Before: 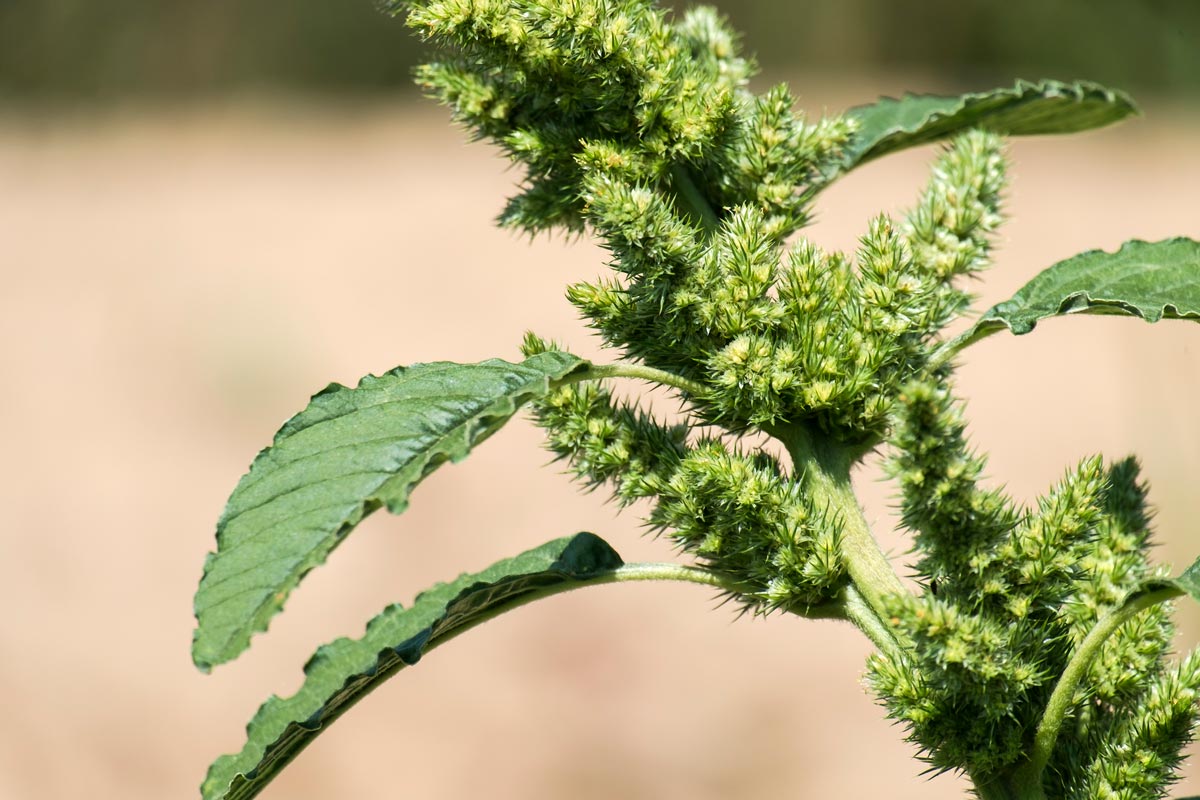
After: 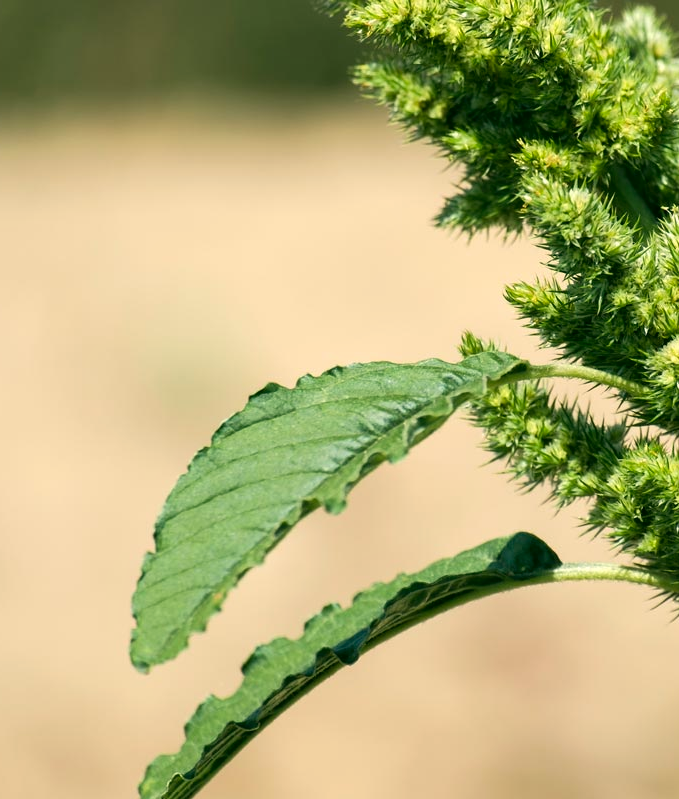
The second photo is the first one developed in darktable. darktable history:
tone equalizer: -8 EV 0.064 EV, mask exposure compensation -0.49 EV
color correction: highlights a* -0.573, highlights b* 9.52, shadows a* -8.92, shadows b* 0.873
crop: left 5.233%, right 38.166%
